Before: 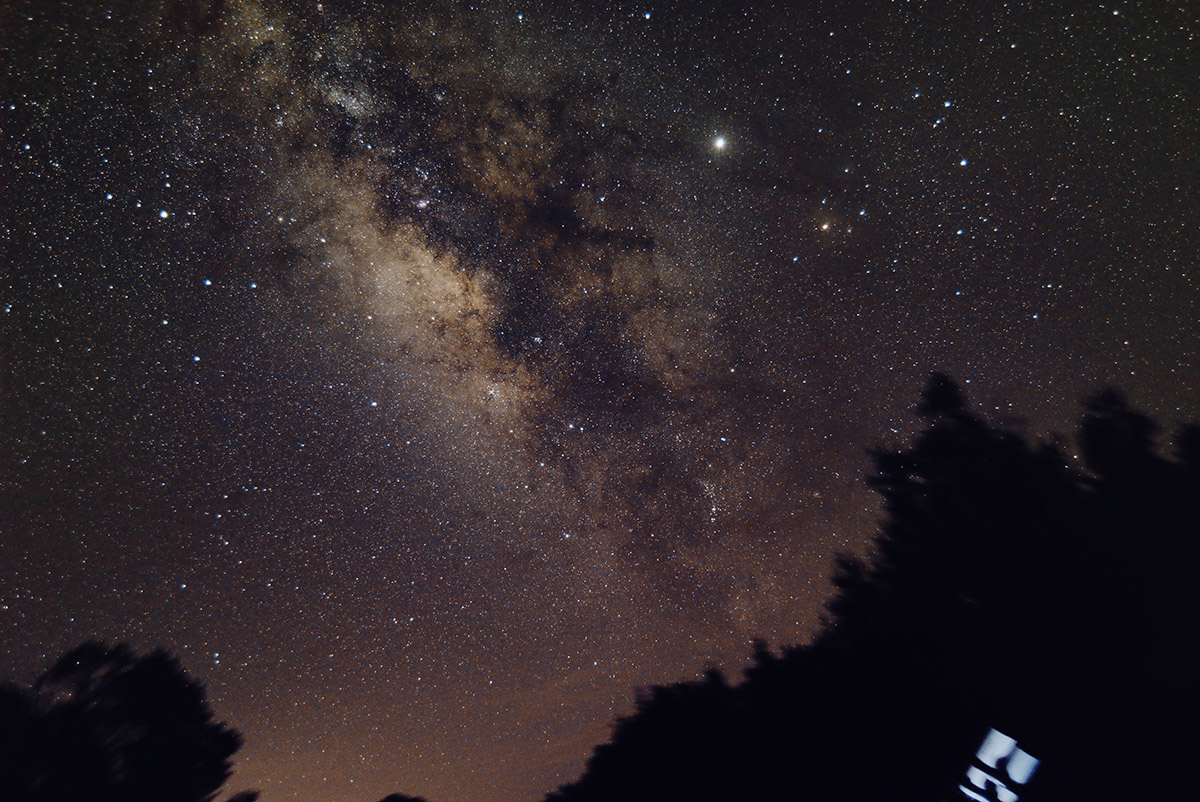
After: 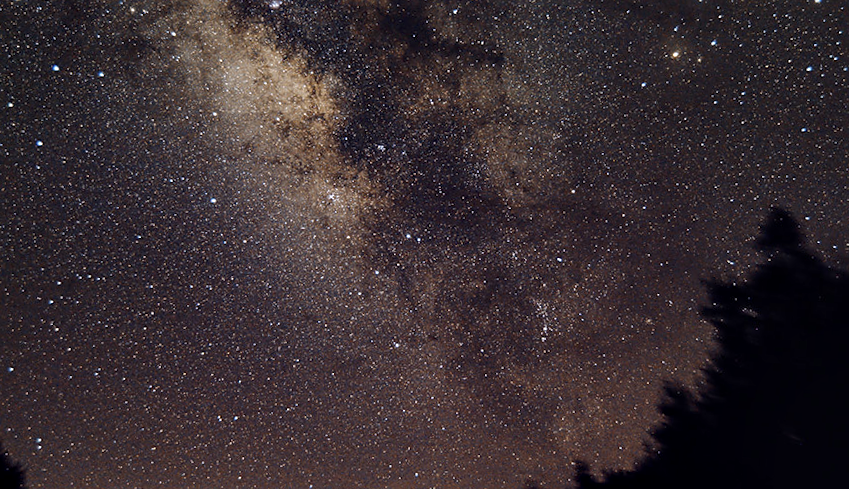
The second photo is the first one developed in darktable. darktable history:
crop and rotate: angle -3.9°, left 9.806%, top 20.877%, right 12.324%, bottom 11.971%
sharpen: amount 0.492
local contrast: on, module defaults
tone equalizer: mask exposure compensation -0.488 EV
